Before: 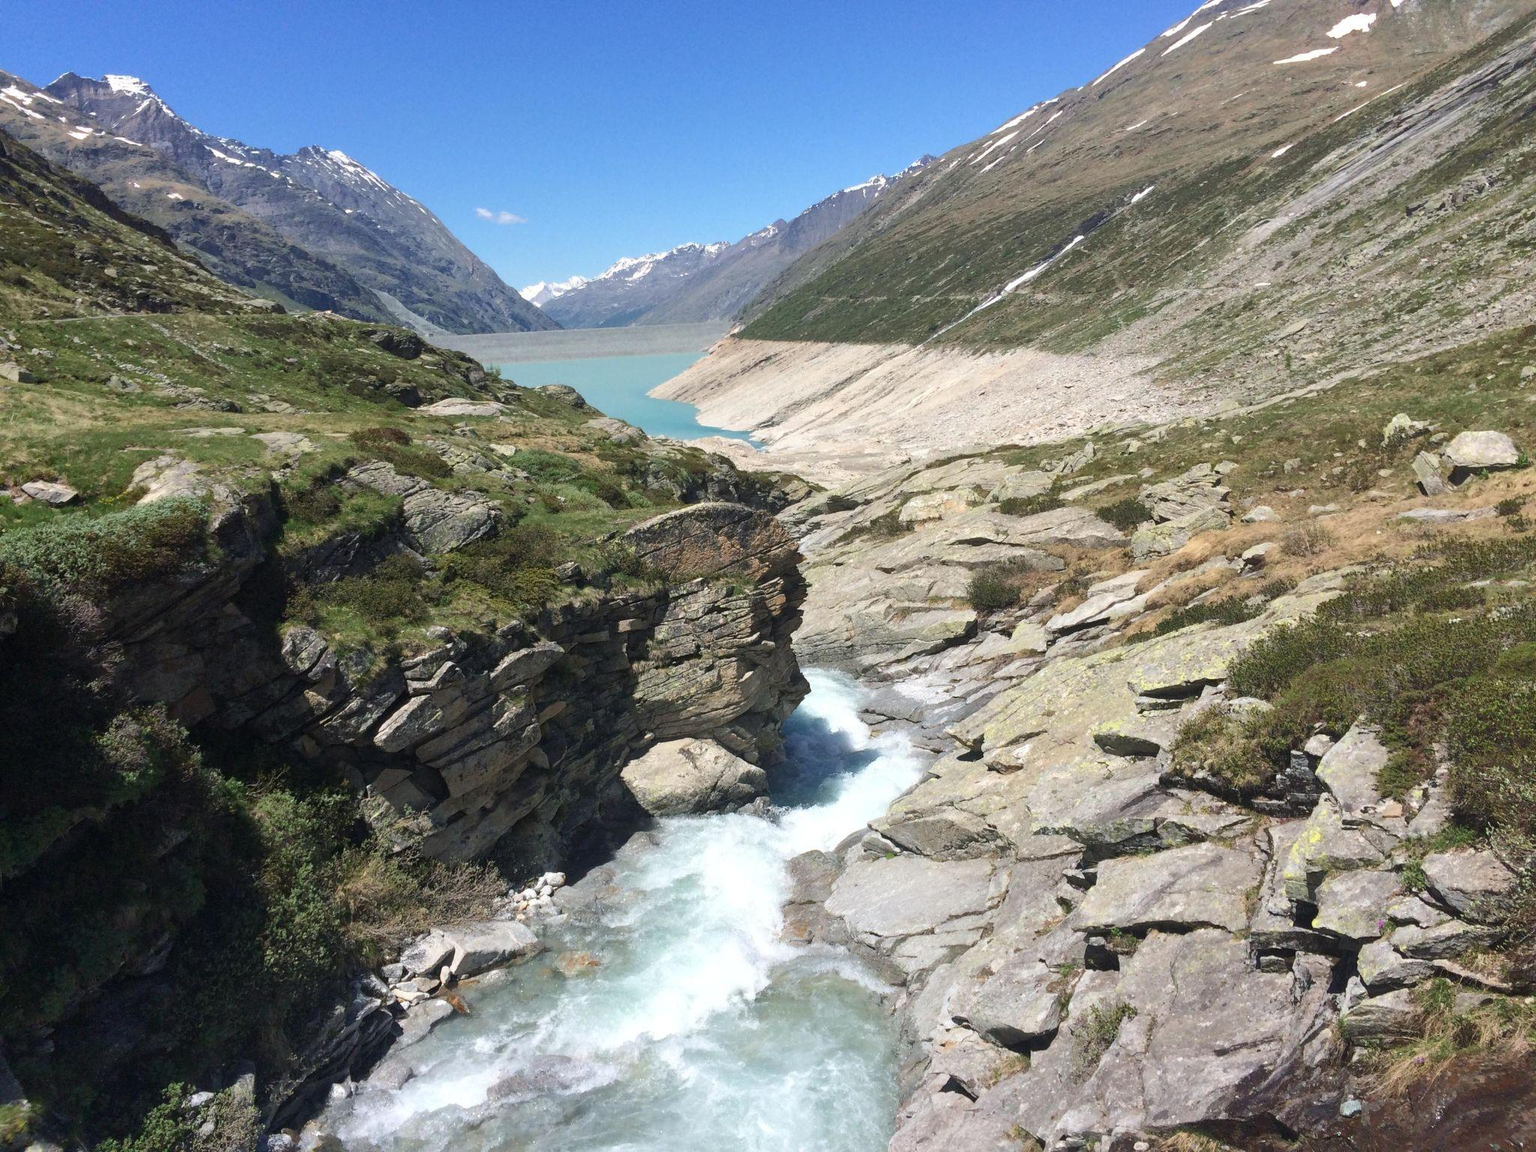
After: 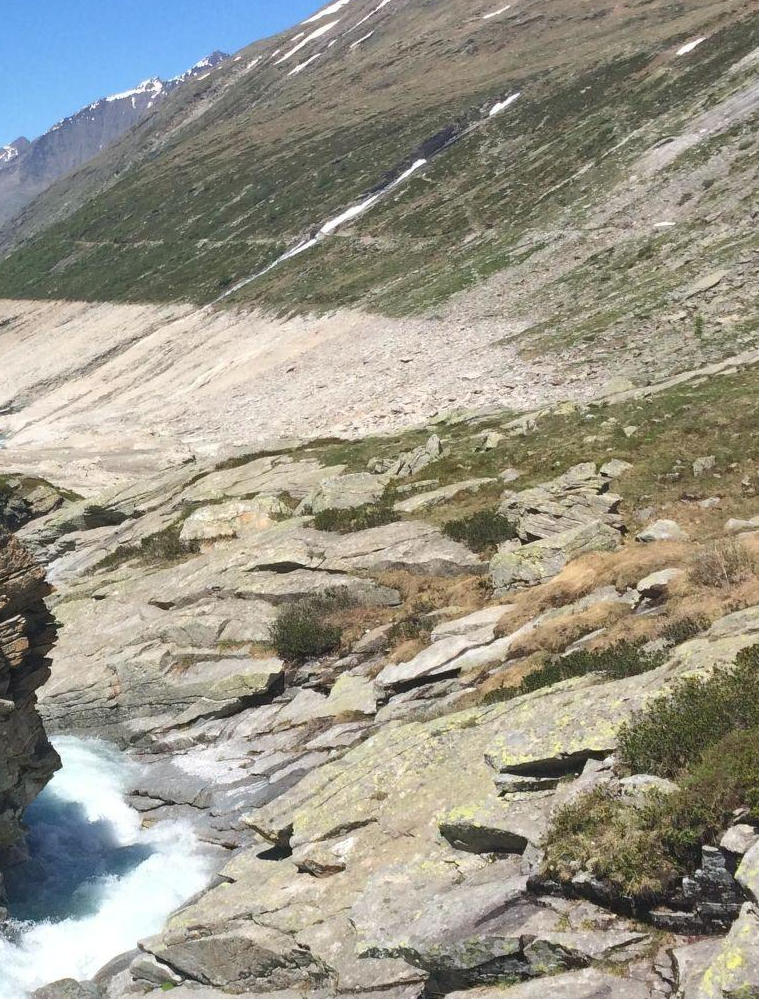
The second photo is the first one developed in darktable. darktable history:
crop and rotate: left 49.76%, top 10.142%, right 13.136%, bottom 24.808%
shadows and highlights: shadows 75.52, highlights -24.48, highlights color adjustment 79.17%, soften with gaussian
